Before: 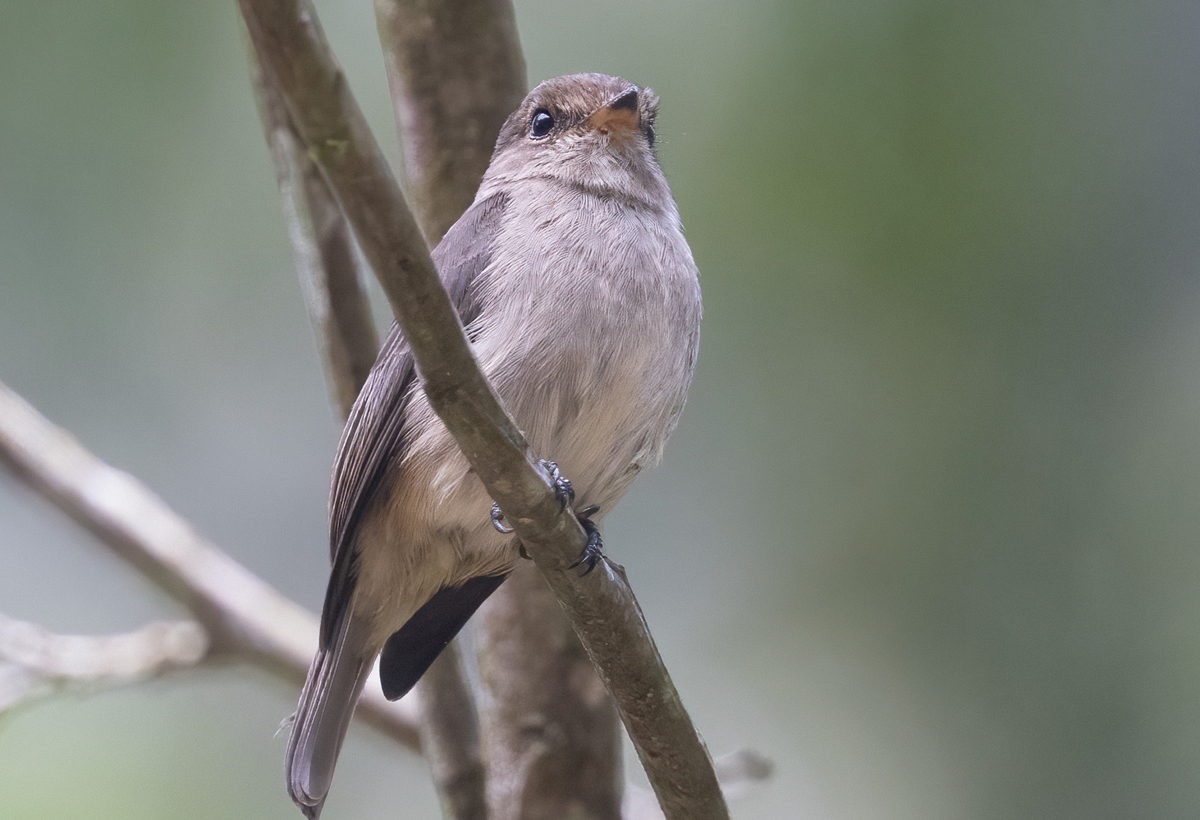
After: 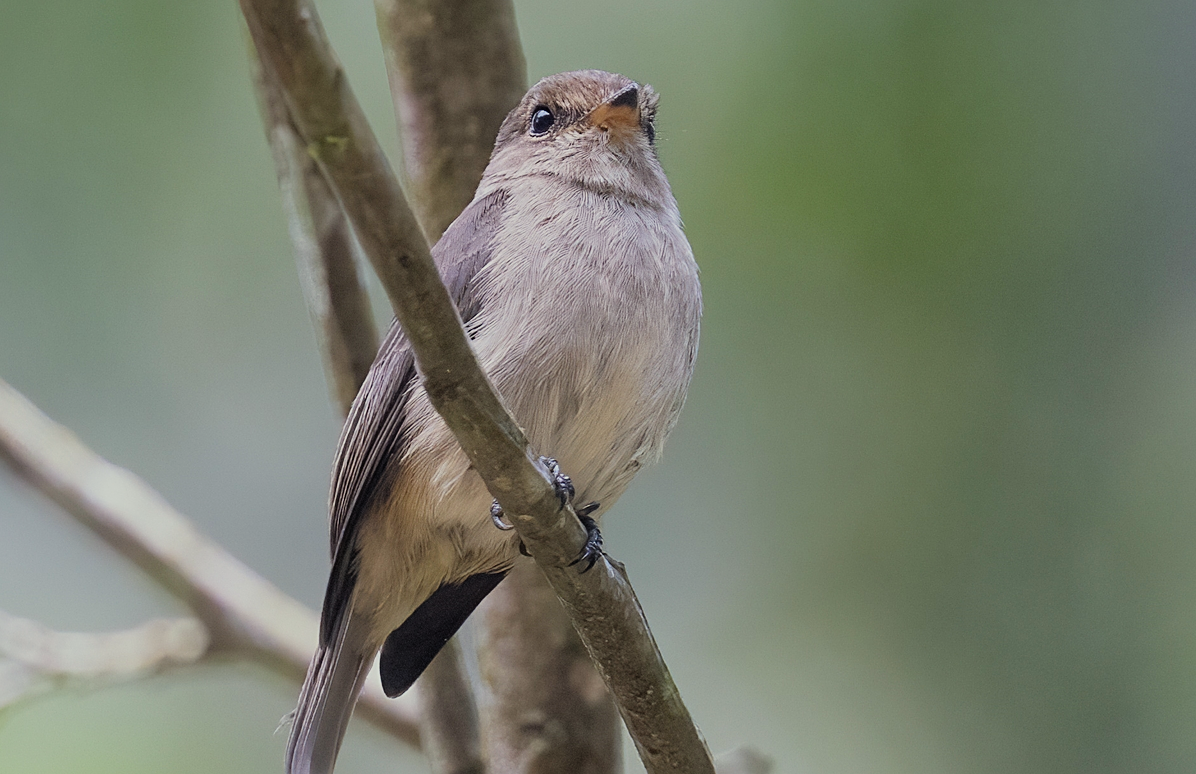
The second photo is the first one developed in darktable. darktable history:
crop: top 0.448%, right 0.264%, bottom 5.045%
color correction: highlights a* -4.28, highlights b* 6.53
filmic rgb: black relative exposure -7.75 EV, white relative exposure 4.4 EV, threshold 3 EV, hardness 3.76, latitude 38.11%, contrast 0.966, highlights saturation mix 10%, shadows ↔ highlights balance 4.59%, color science v4 (2020), enable highlight reconstruction true
sharpen: on, module defaults
